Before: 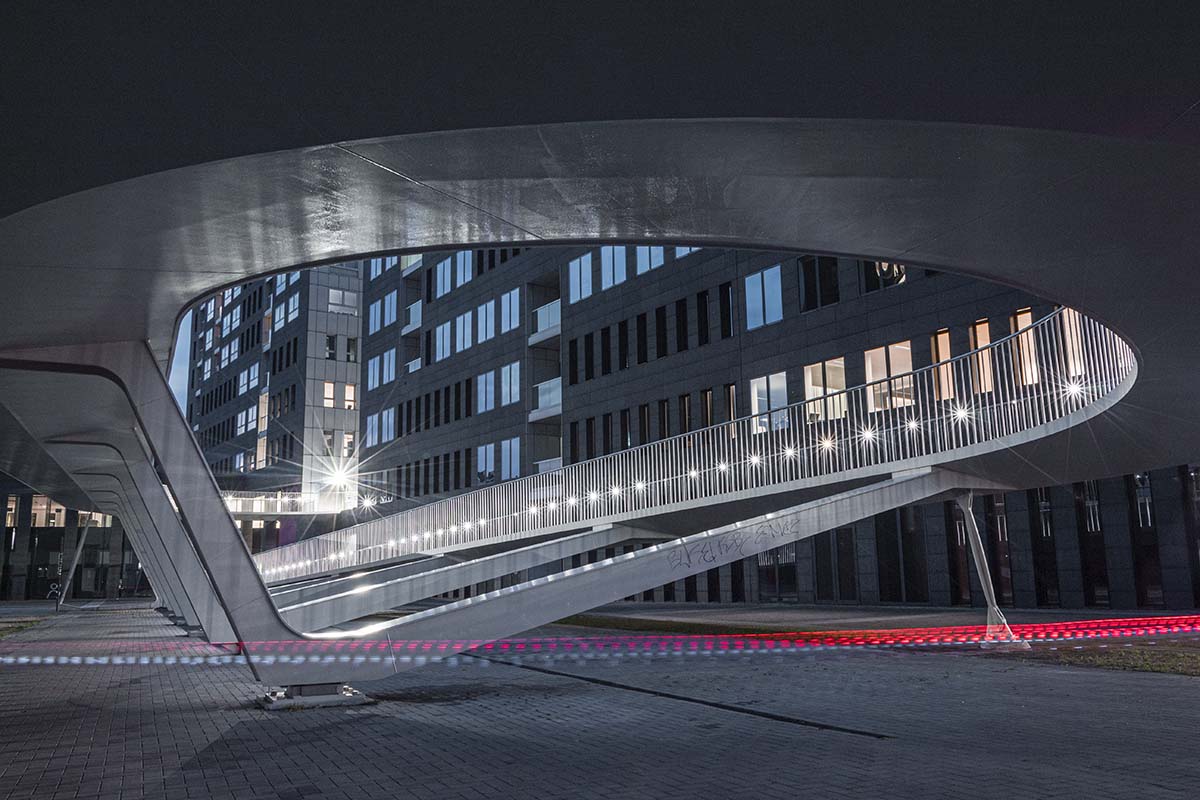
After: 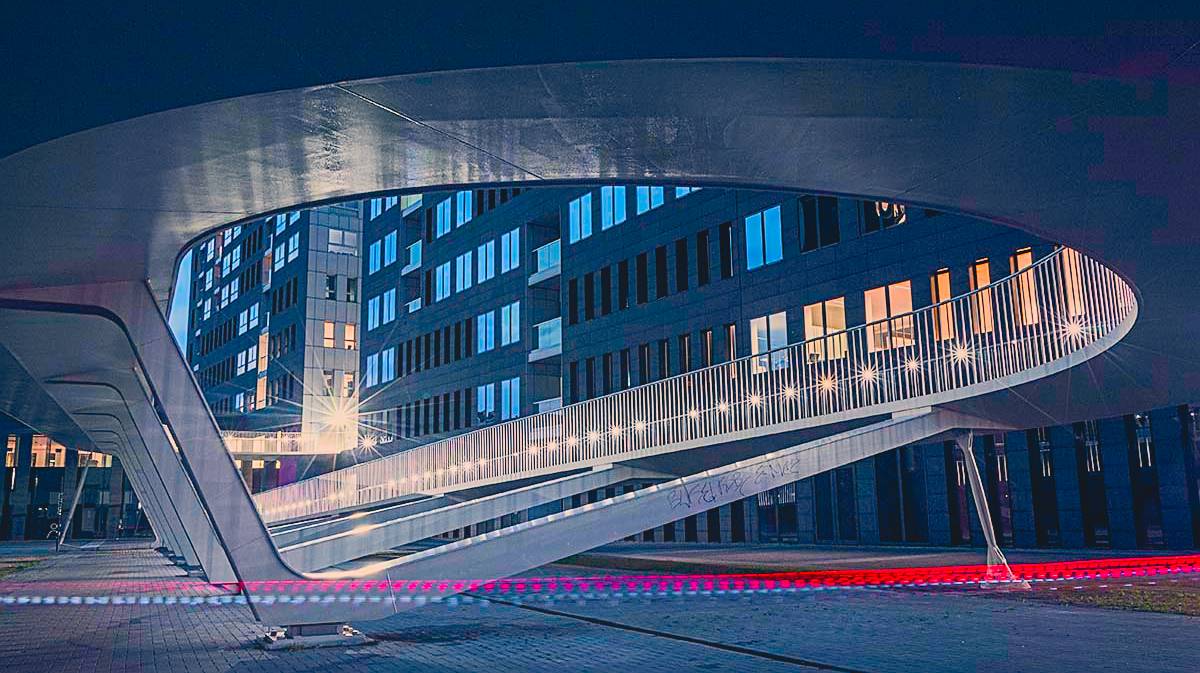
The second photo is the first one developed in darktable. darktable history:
crop: top 7.563%, bottom 8.262%
local contrast: detail 69%
contrast brightness saturation: contrast 0.201, brightness 0.16, saturation 0.222
color balance rgb: highlights gain › chroma 3.069%, highlights gain › hue 60.16°, global offset › chroma 0.096%, global offset › hue 251.44°, perceptual saturation grading › global saturation 35.916%, perceptual saturation grading › shadows 34.937%, perceptual brilliance grading › highlights 10.305%, perceptual brilliance grading › mid-tones 5.334%, global vibrance 20%
color correction: highlights a* 0.383, highlights b* 2.73, shadows a* -1.16, shadows b* -4.48
sharpen: amount 0.499
exposure: exposure -0.052 EV, compensate exposure bias true, compensate highlight preservation false
